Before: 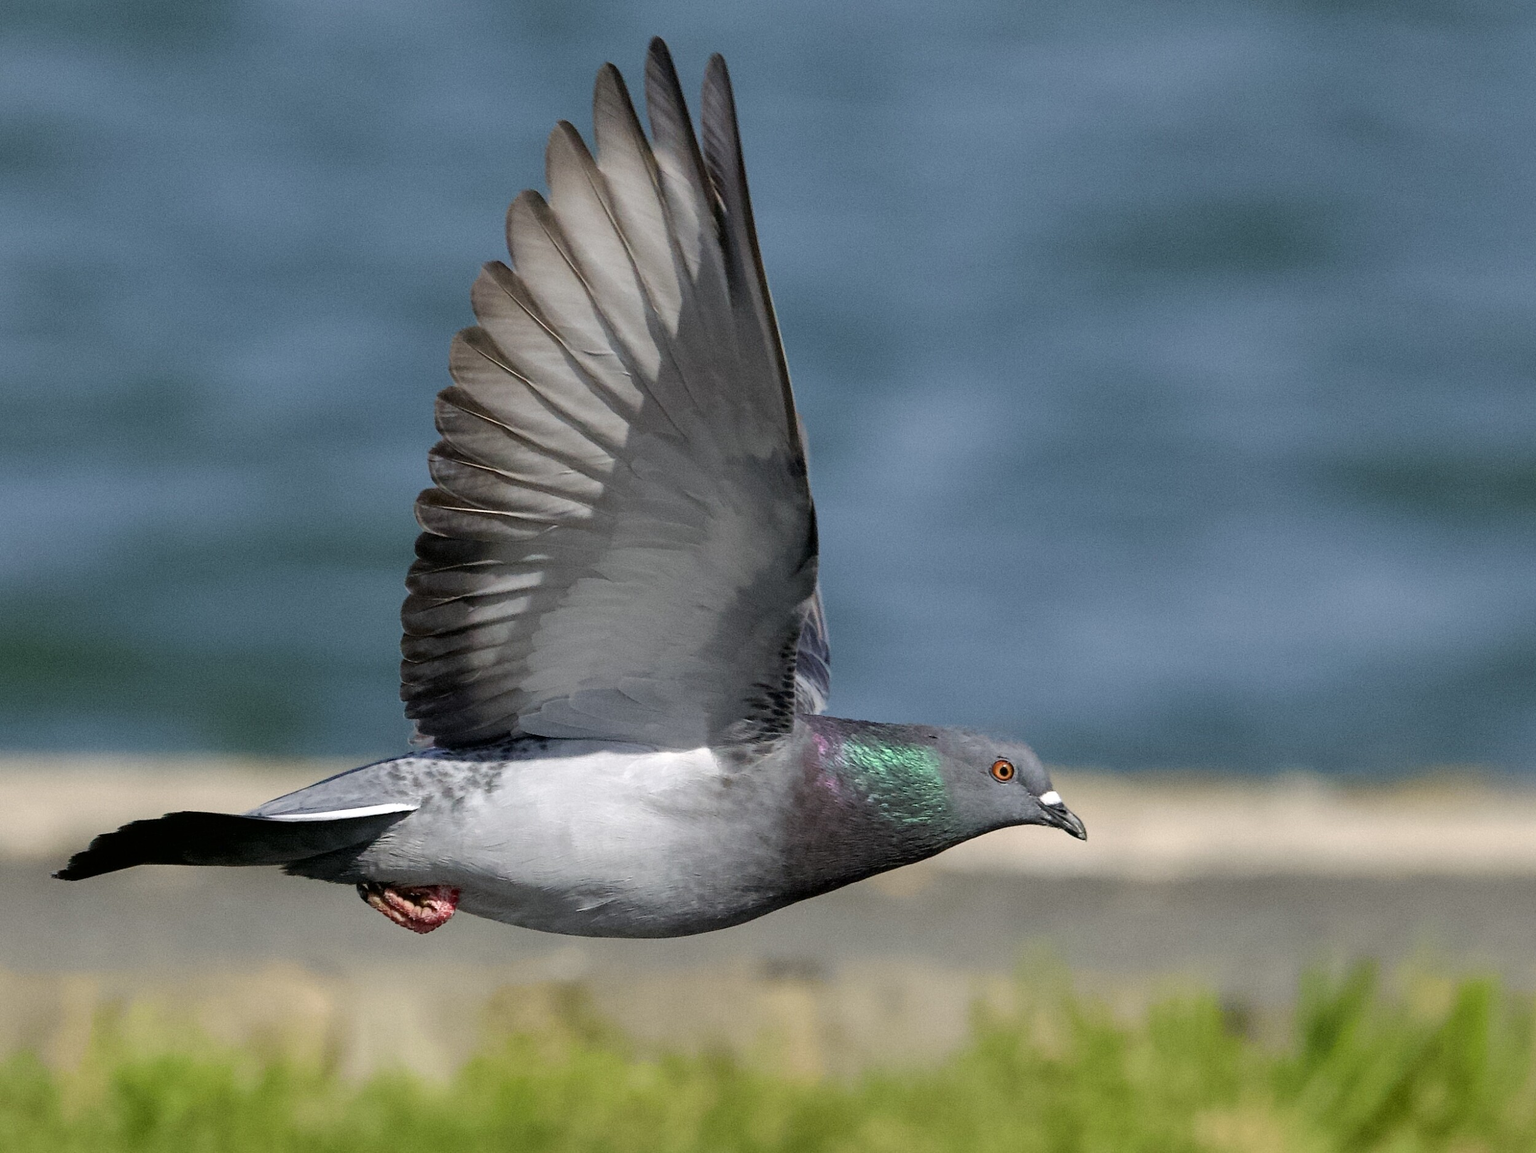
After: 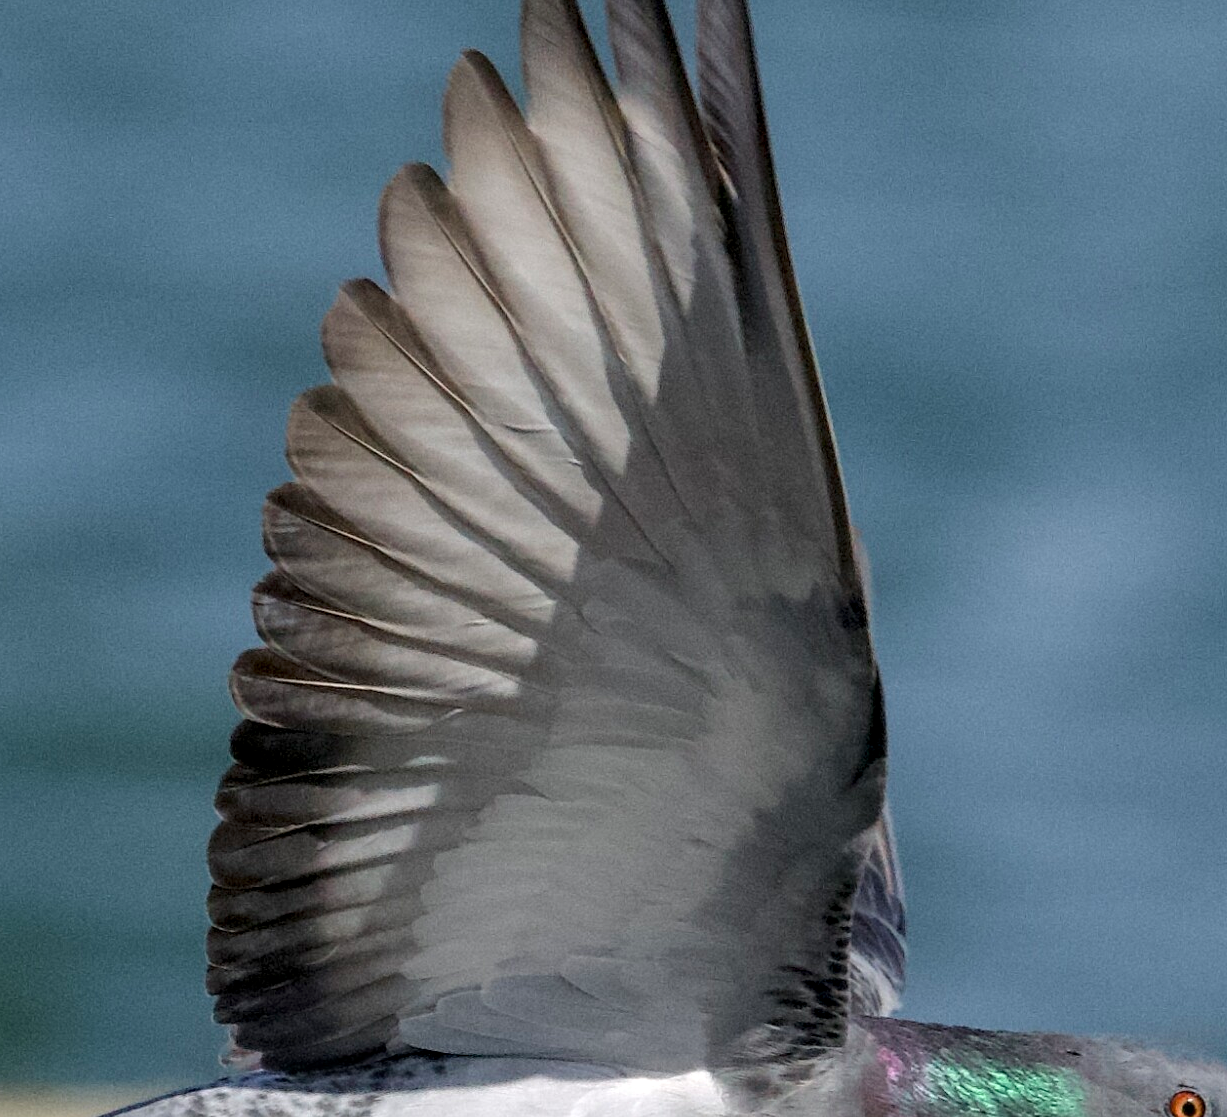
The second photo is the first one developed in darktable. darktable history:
local contrast: on, module defaults
crop: left 17.802%, top 7.808%, right 33.09%, bottom 32.602%
